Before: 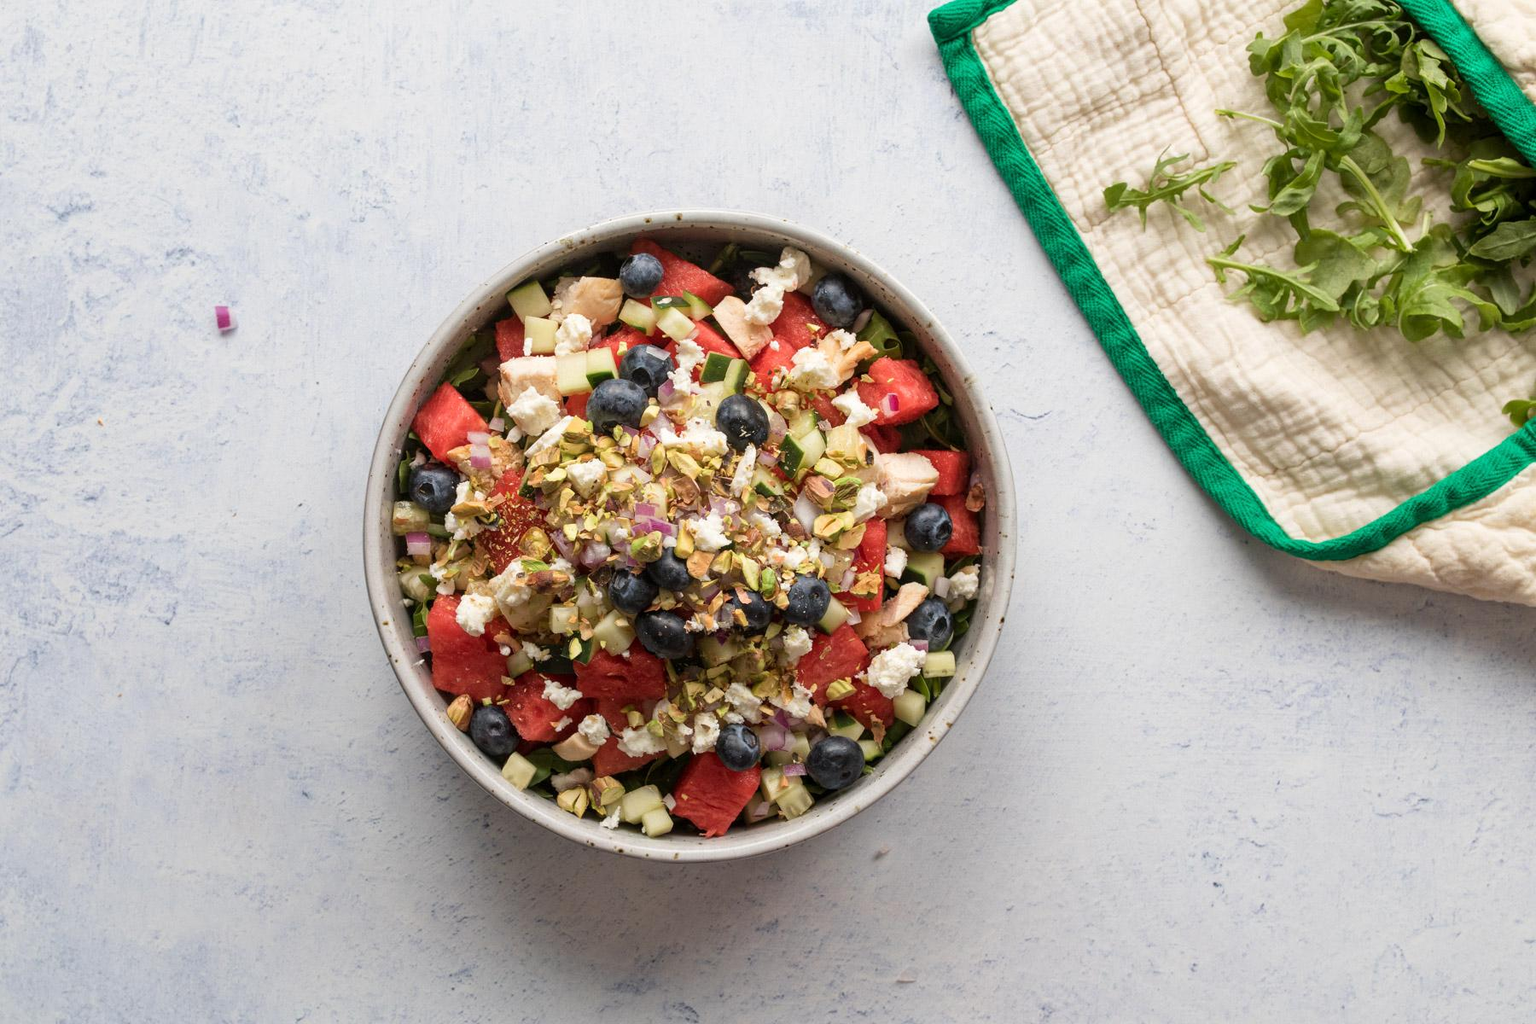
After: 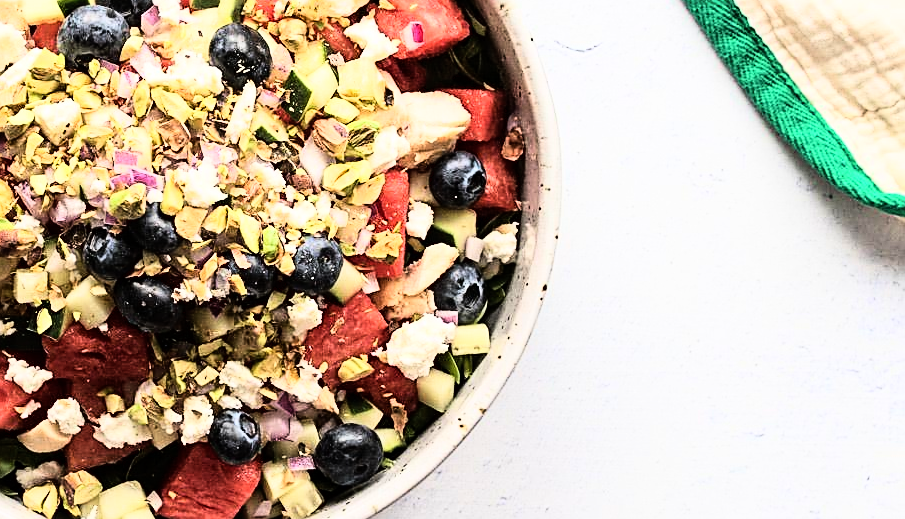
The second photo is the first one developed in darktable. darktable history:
rgb curve: curves: ch0 [(0, 0) (0.21, 0.15) (0.24, 0.21) (0.5, 0.75) (0.75, 0.96) (0.89, 0.99) (1, 1)]; ch1 [(0, 0.02) (0.21, 0.13) (0.25, 0.2) (0.5, 0.67) (0.75, 0.9) (0.89, 0.97) (1, 1)]; ch2 [(0, 0.02) (0.21, 0.13) (0.25, 0.2) (0.5, 0.67) (0.75, 0.9) (0.89, 0.97) (1, 1)], compensate middle gray true
contrast brightness saturation: saturation -0.05
sharpen: amount 0.75
crop: left 35.03%, top 36.625%, right 14.663%, bottom 20.057%
